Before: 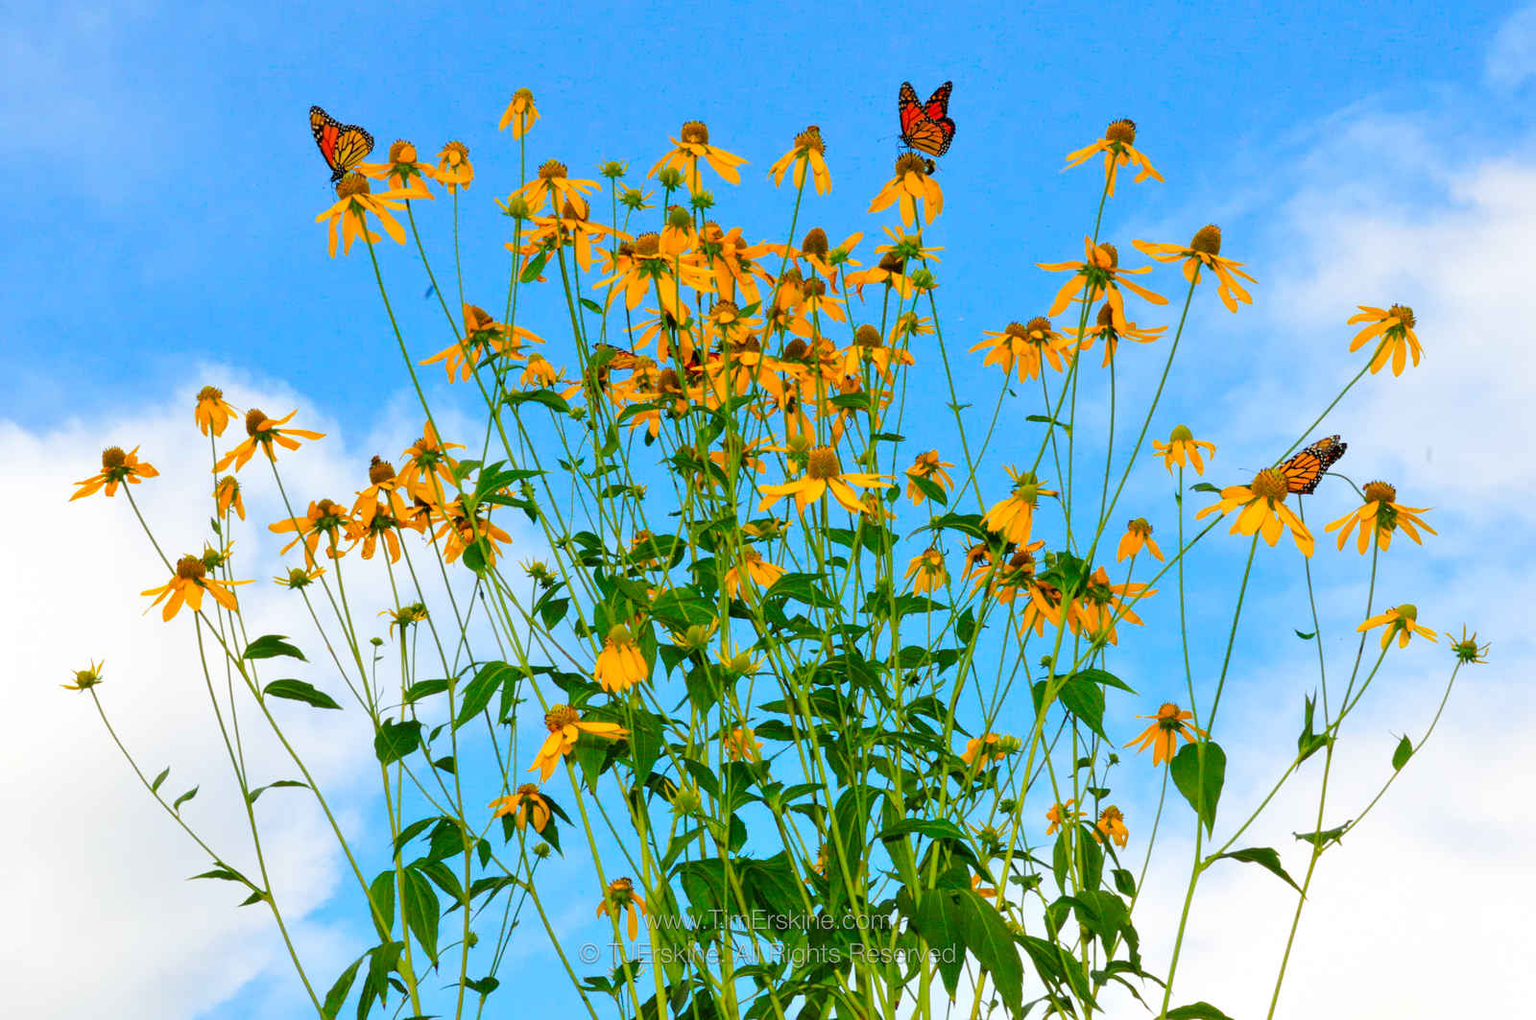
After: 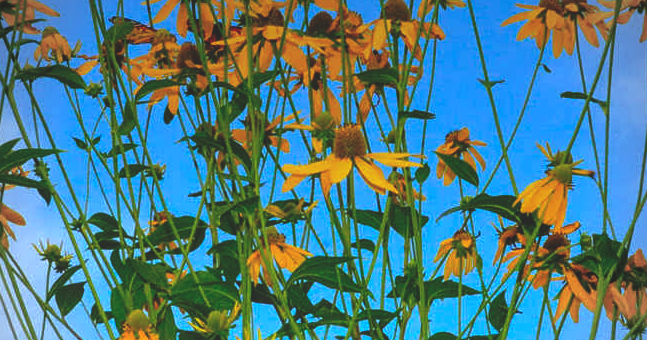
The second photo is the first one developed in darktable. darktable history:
crop: left 31.751%, top 32.172%, right 27.8%, bottom 35.83%
sharpen: amount 0.2
exposure: black level correction 0.002, exposure 0.15 EV, compensate highlight preservation false
white balance: red 0.954, blue 1.079
vignetting: on, module defaults
rgb curve: curves: ch0 [(0, 0.186) (0.314, 0.284) (0.775, 0.708) (1, 1)], compensate middle gray true, preserve colors none
local contrast: on, module defaults
graduated density: on, module defaults
